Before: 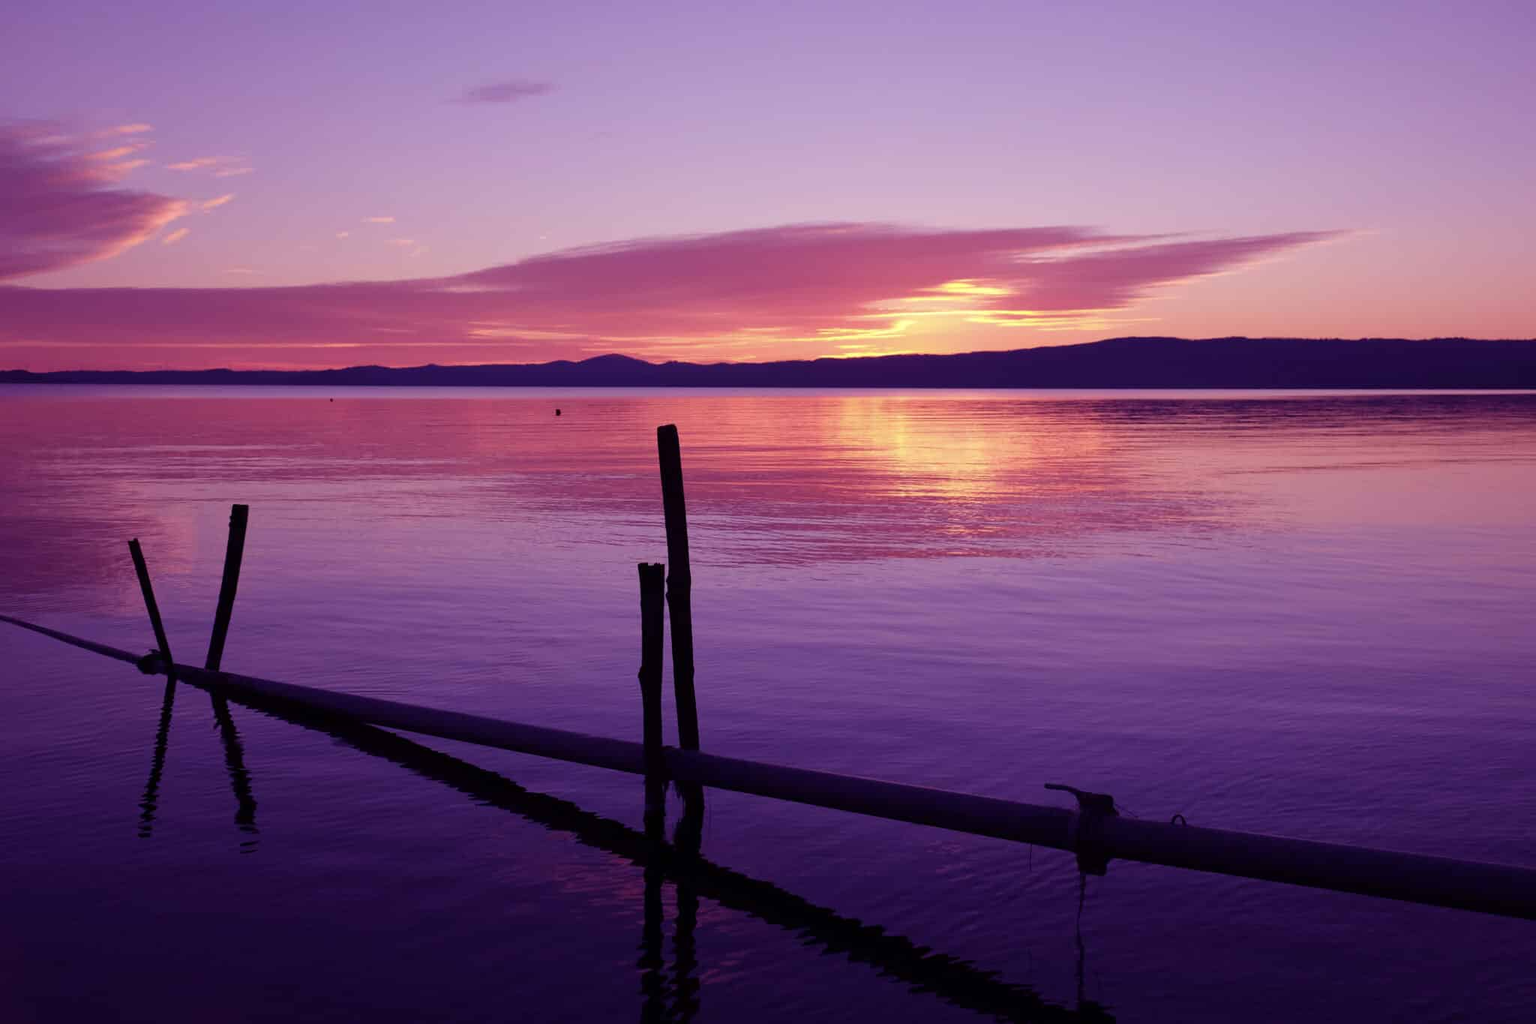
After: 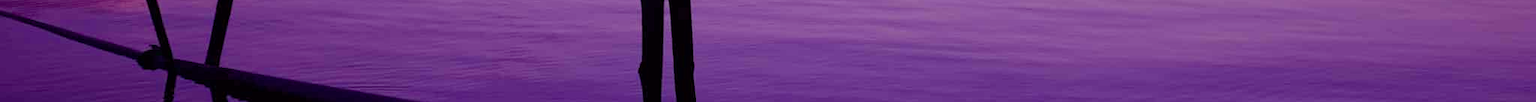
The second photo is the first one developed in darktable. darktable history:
crop and rotate: top 59.084%, bottom 30.916%
color balance rgb: perceptual saturation grading › global saturation 20%, perceptual saturation grading › highlights -25%, perceptual saturation grading › shadows 25%
